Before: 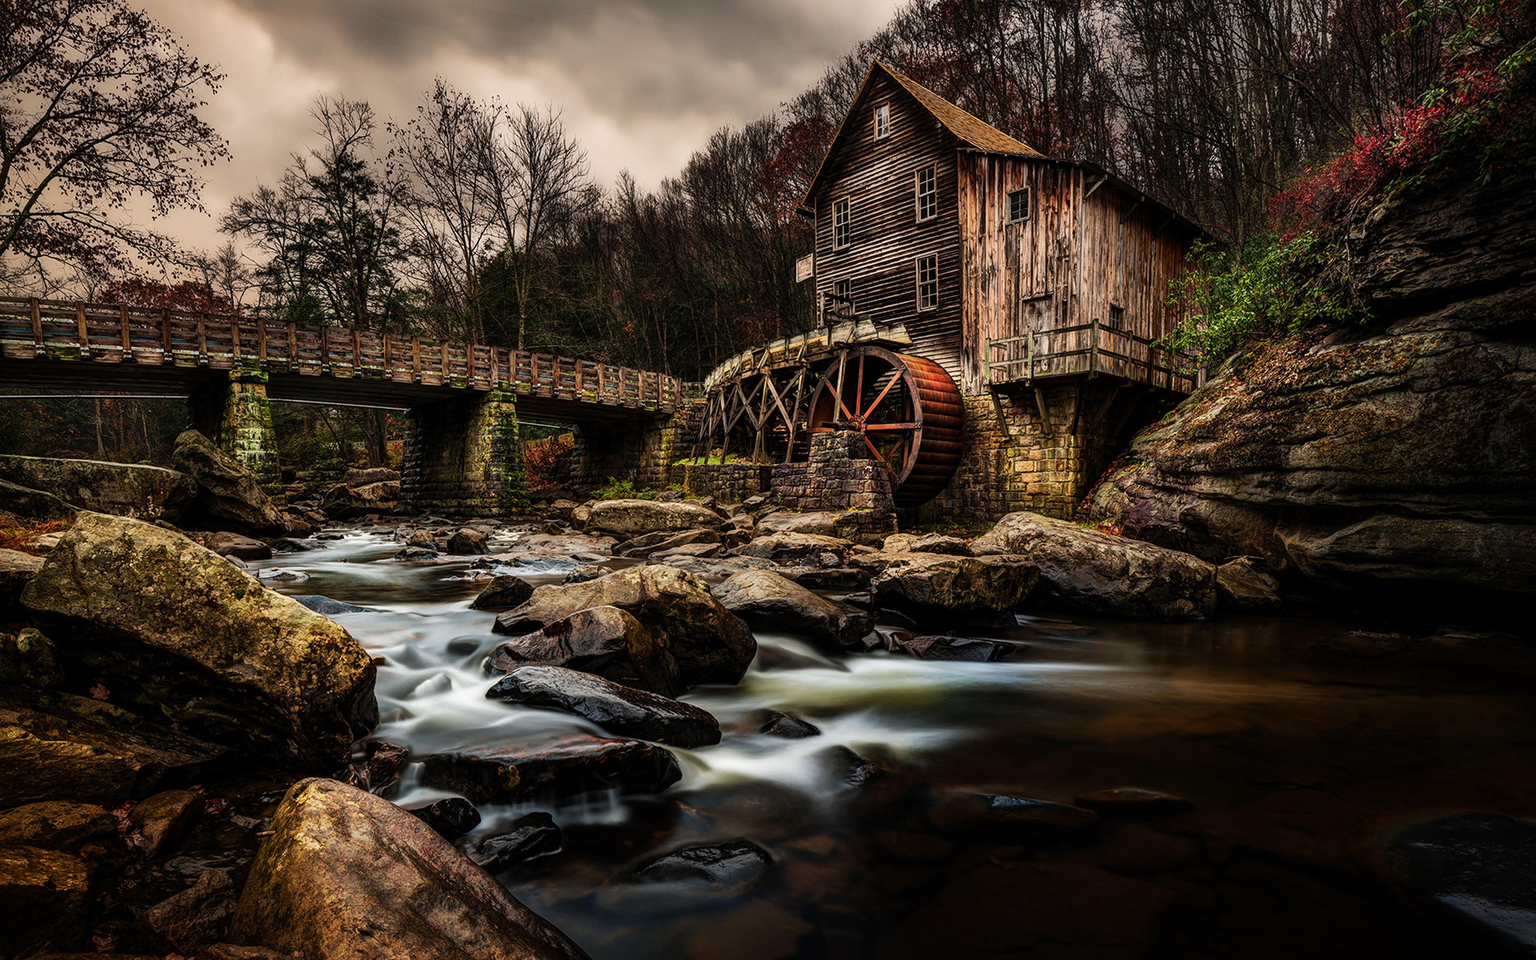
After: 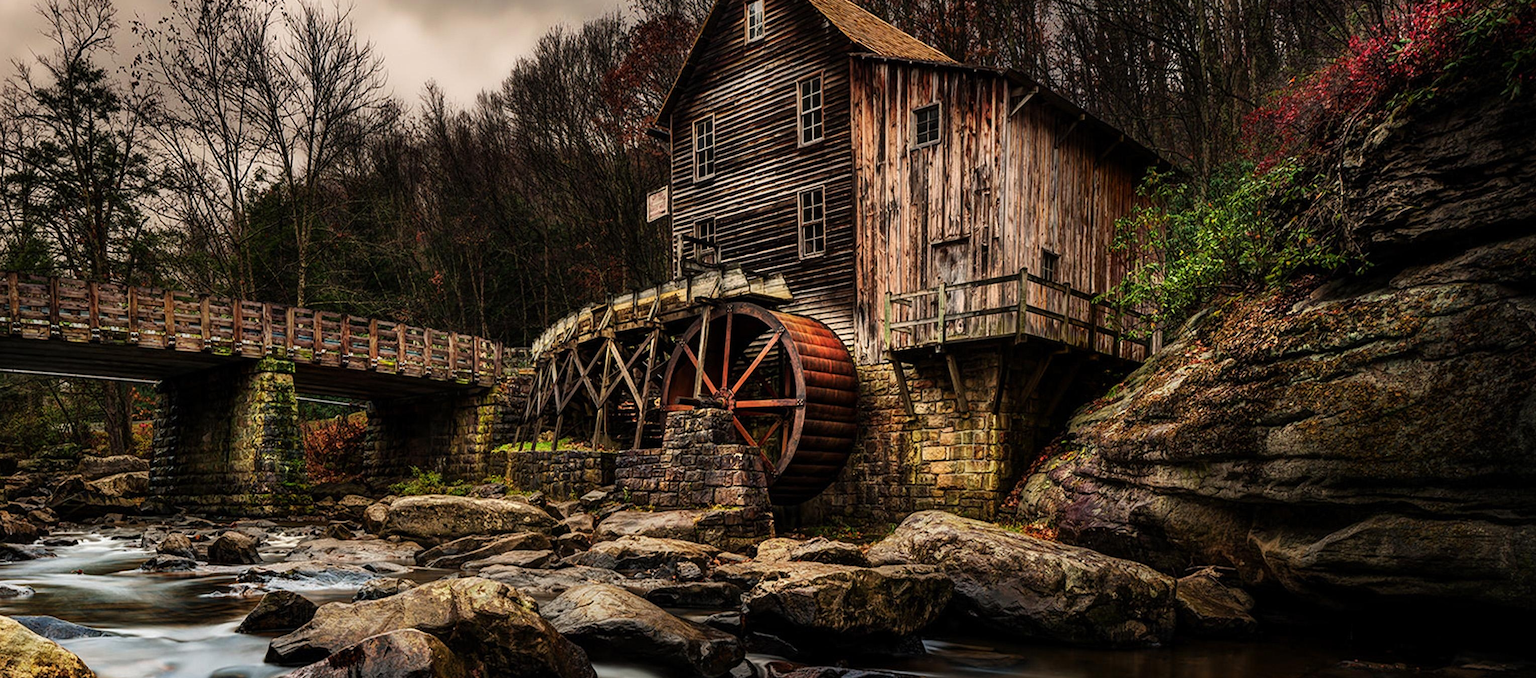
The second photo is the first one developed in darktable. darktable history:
crop: left 18.362%, top 11.067%, right 2.112%, bottom 32.766%
